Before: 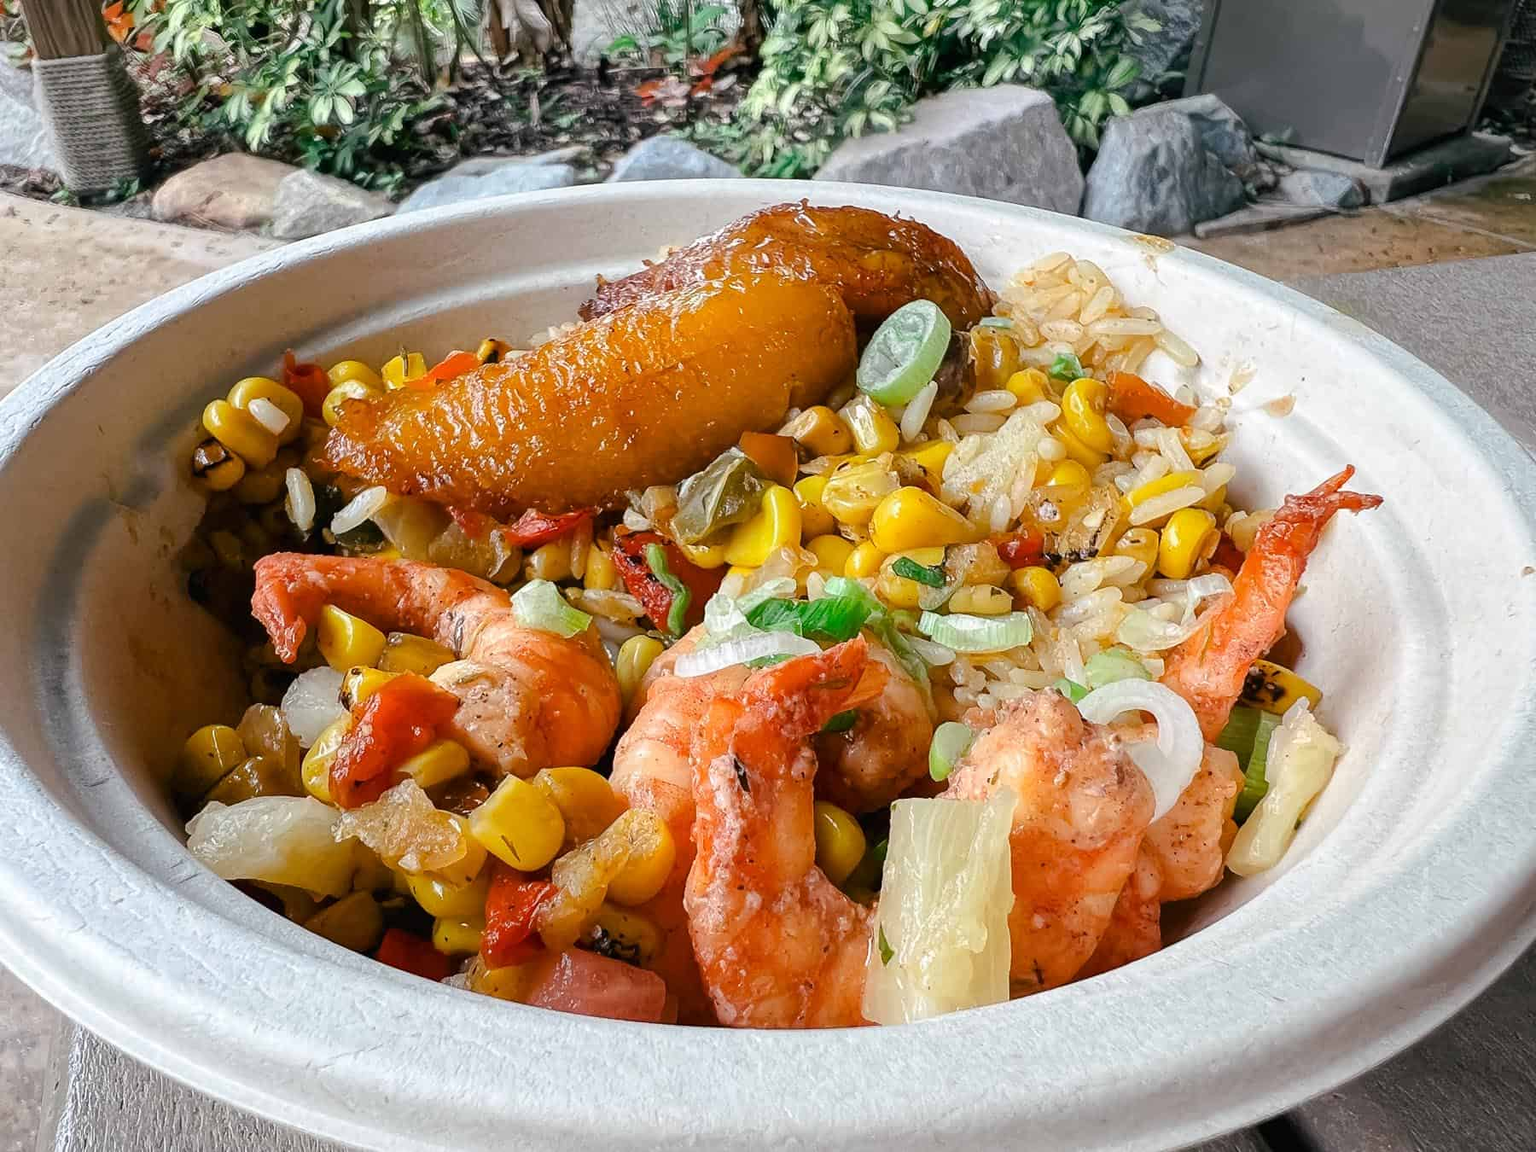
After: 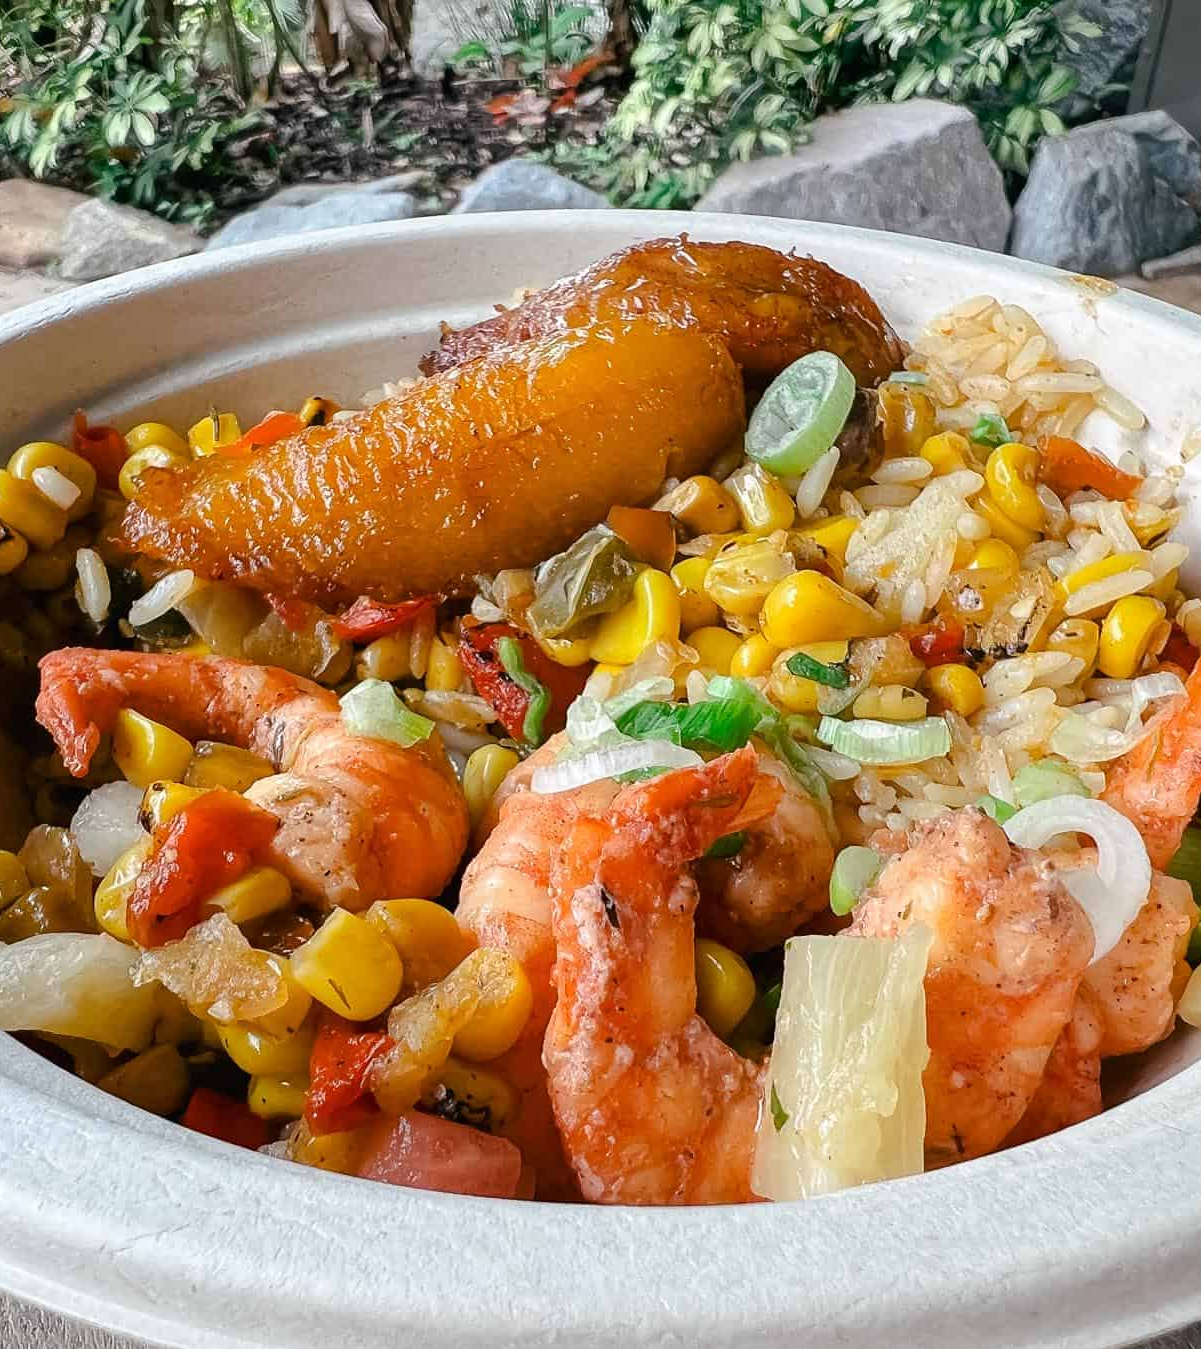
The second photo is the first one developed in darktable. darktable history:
crop and rotate: left 14.436%, right 18.839%
